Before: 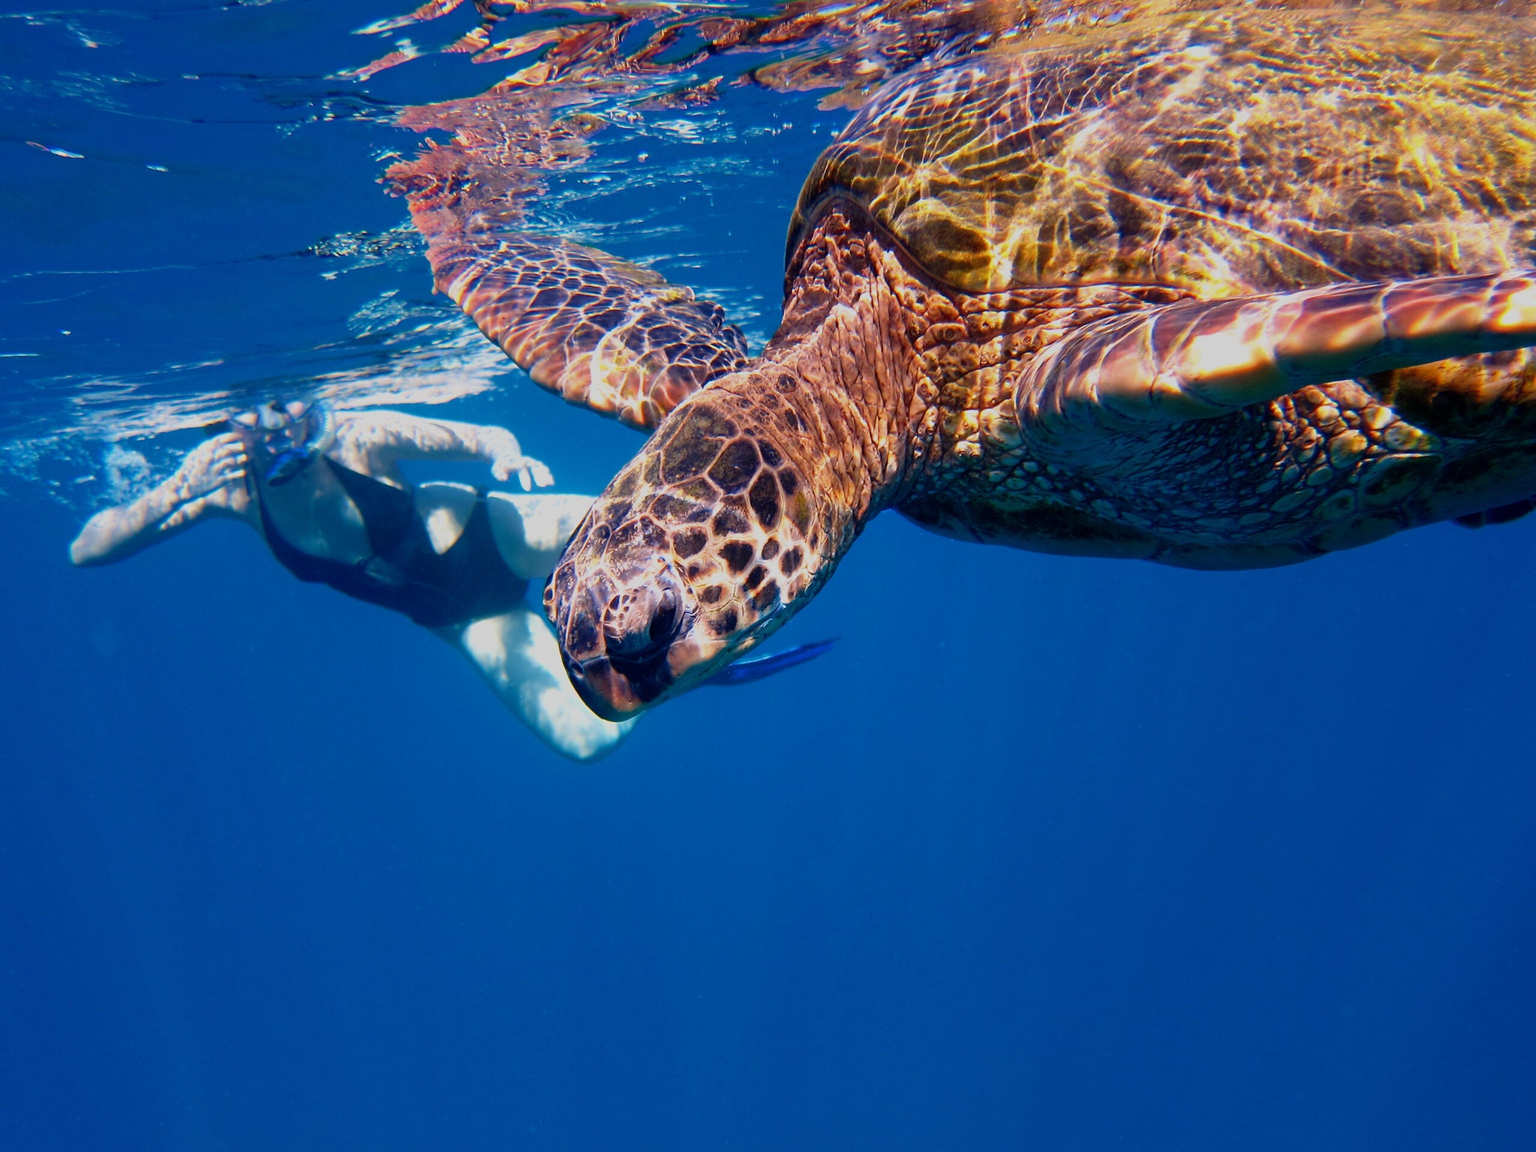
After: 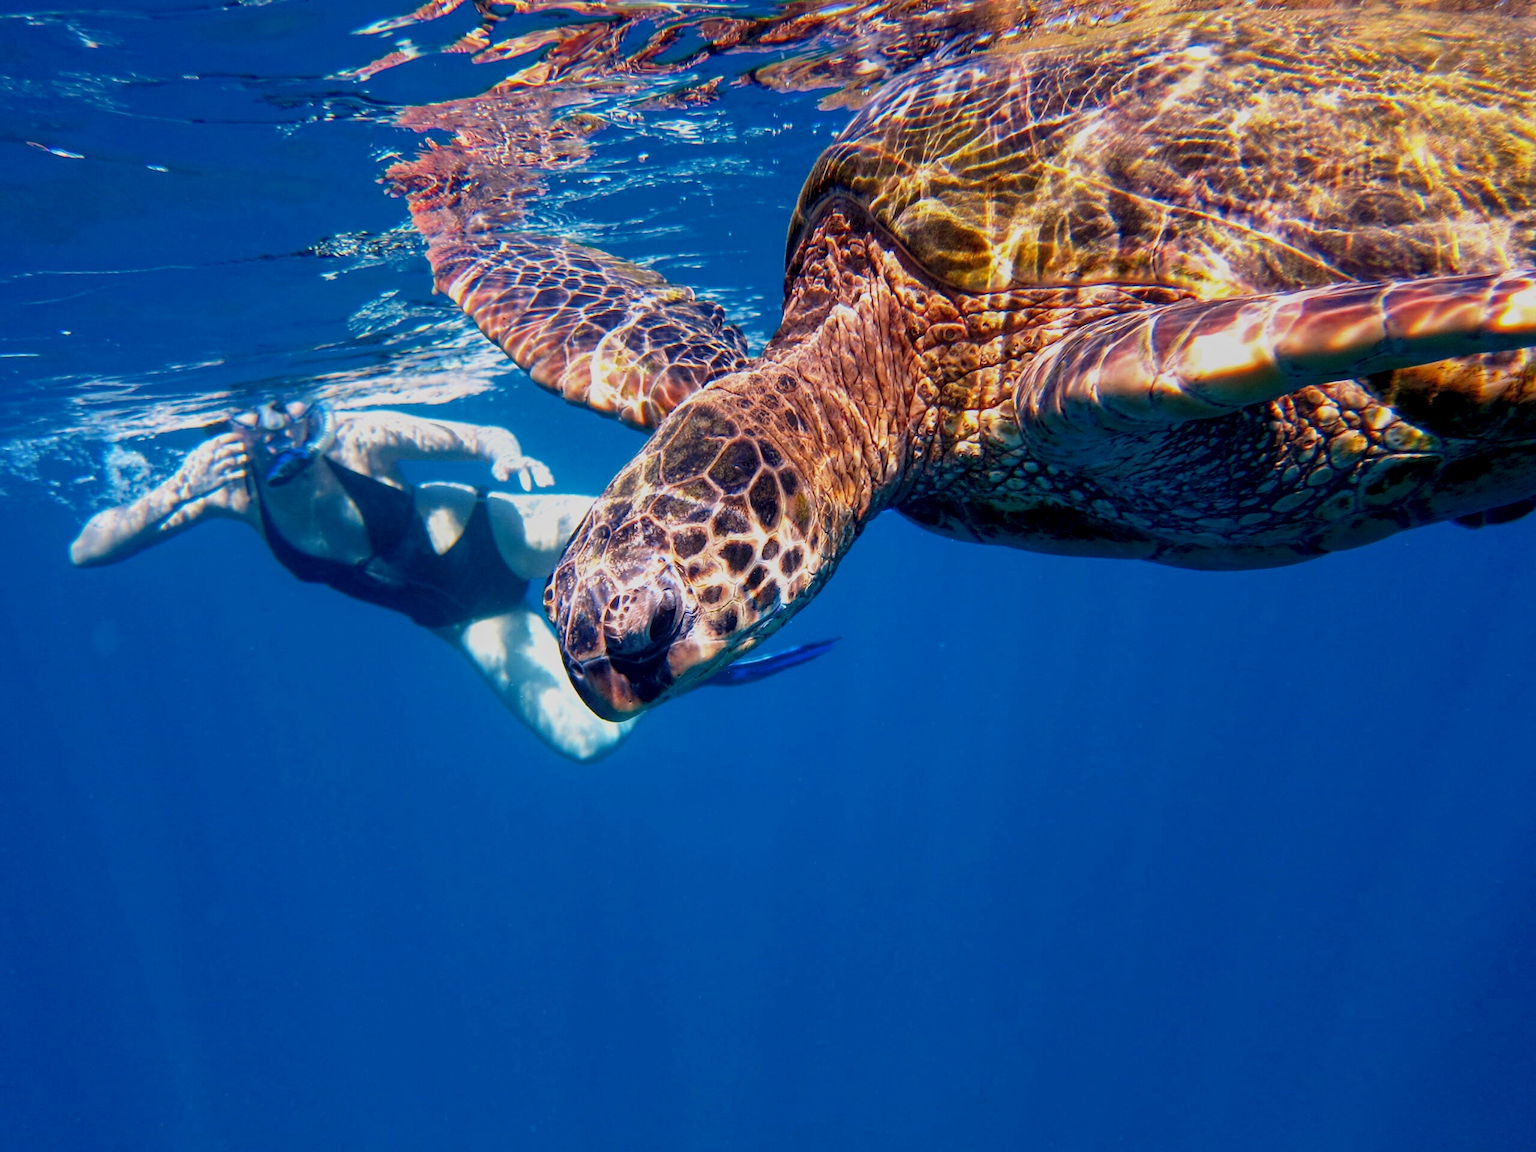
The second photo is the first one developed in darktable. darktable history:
local contrast: highlights 99%, shadows 86%, detail 160%, midtone range 0.2
white balance: emerald 1
vibrance: on, module defaults
